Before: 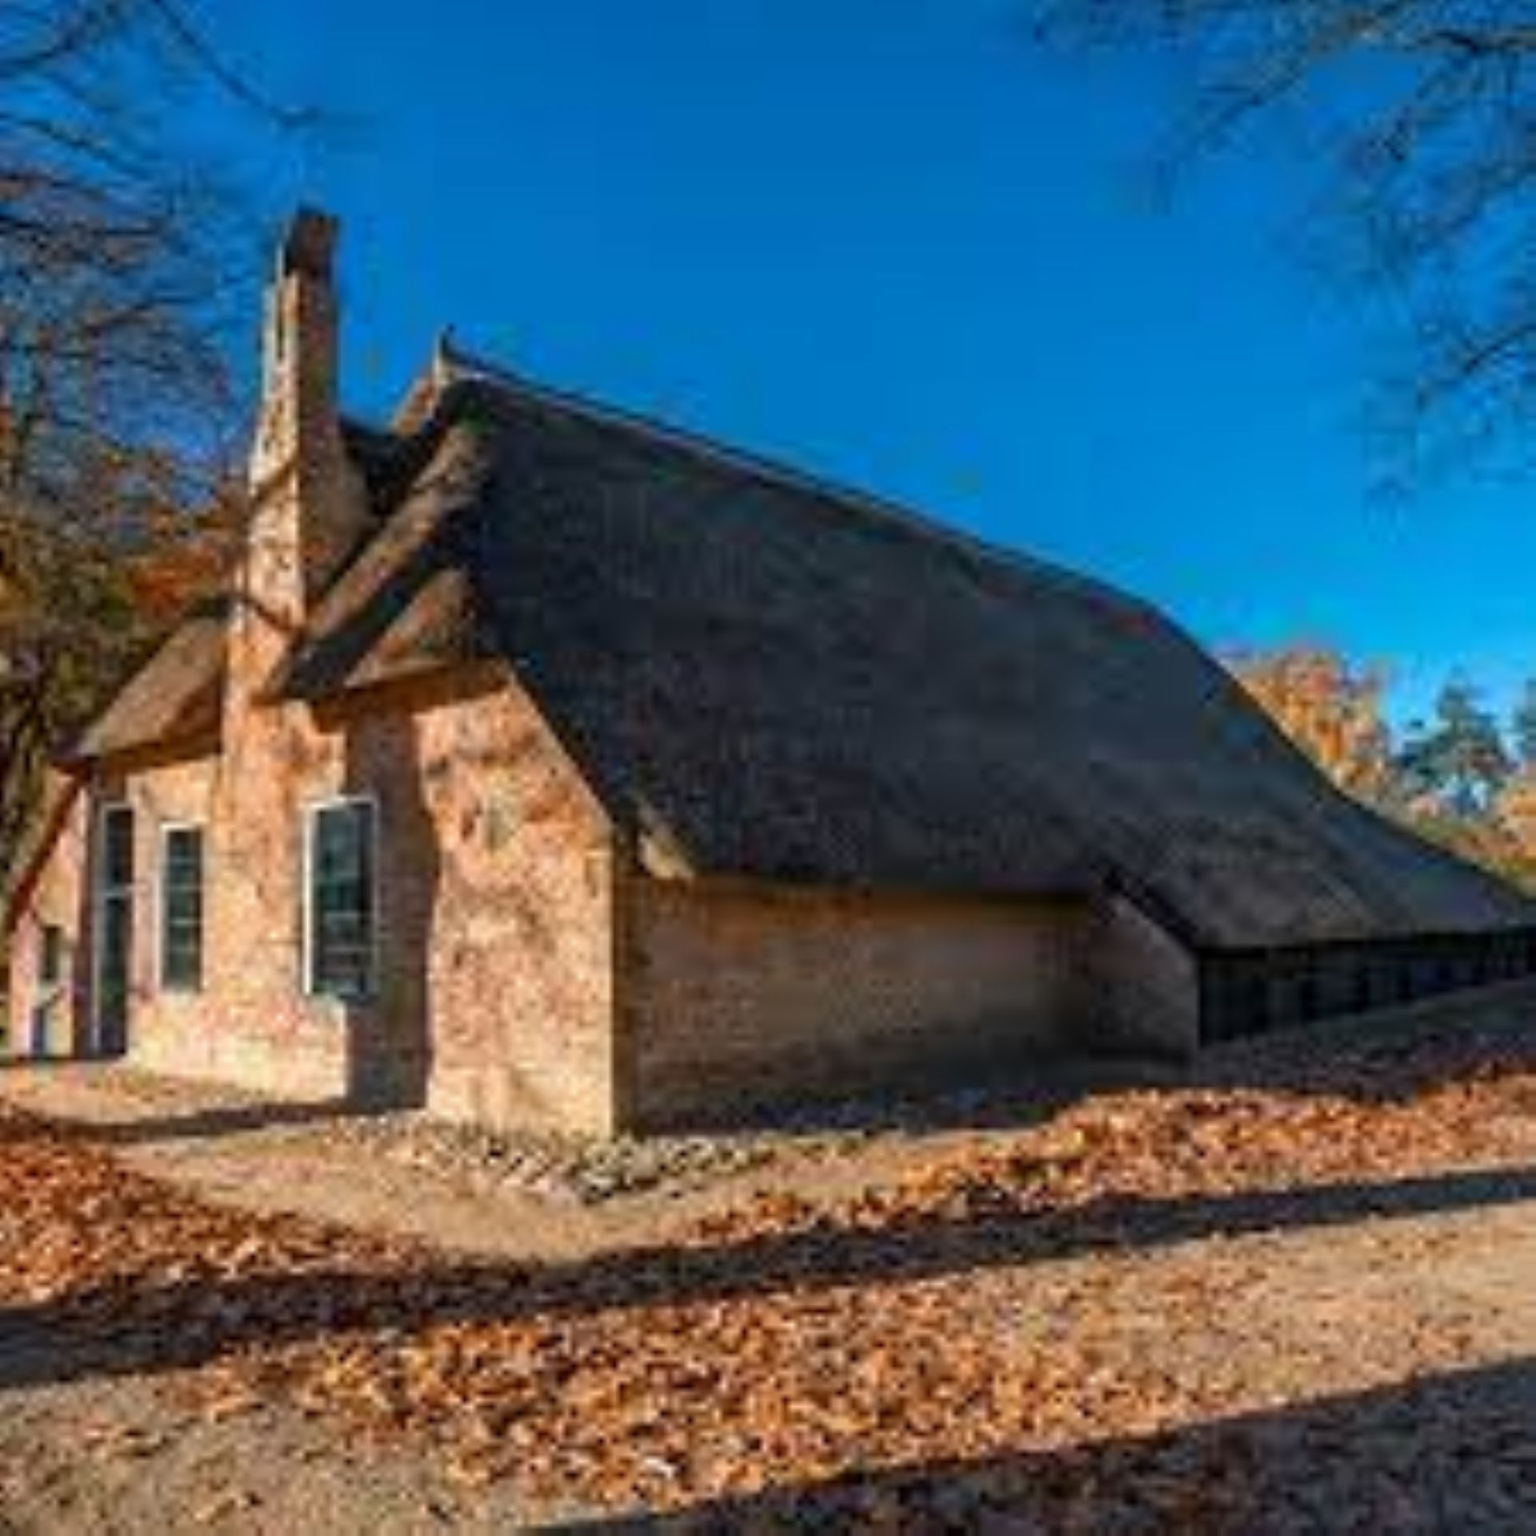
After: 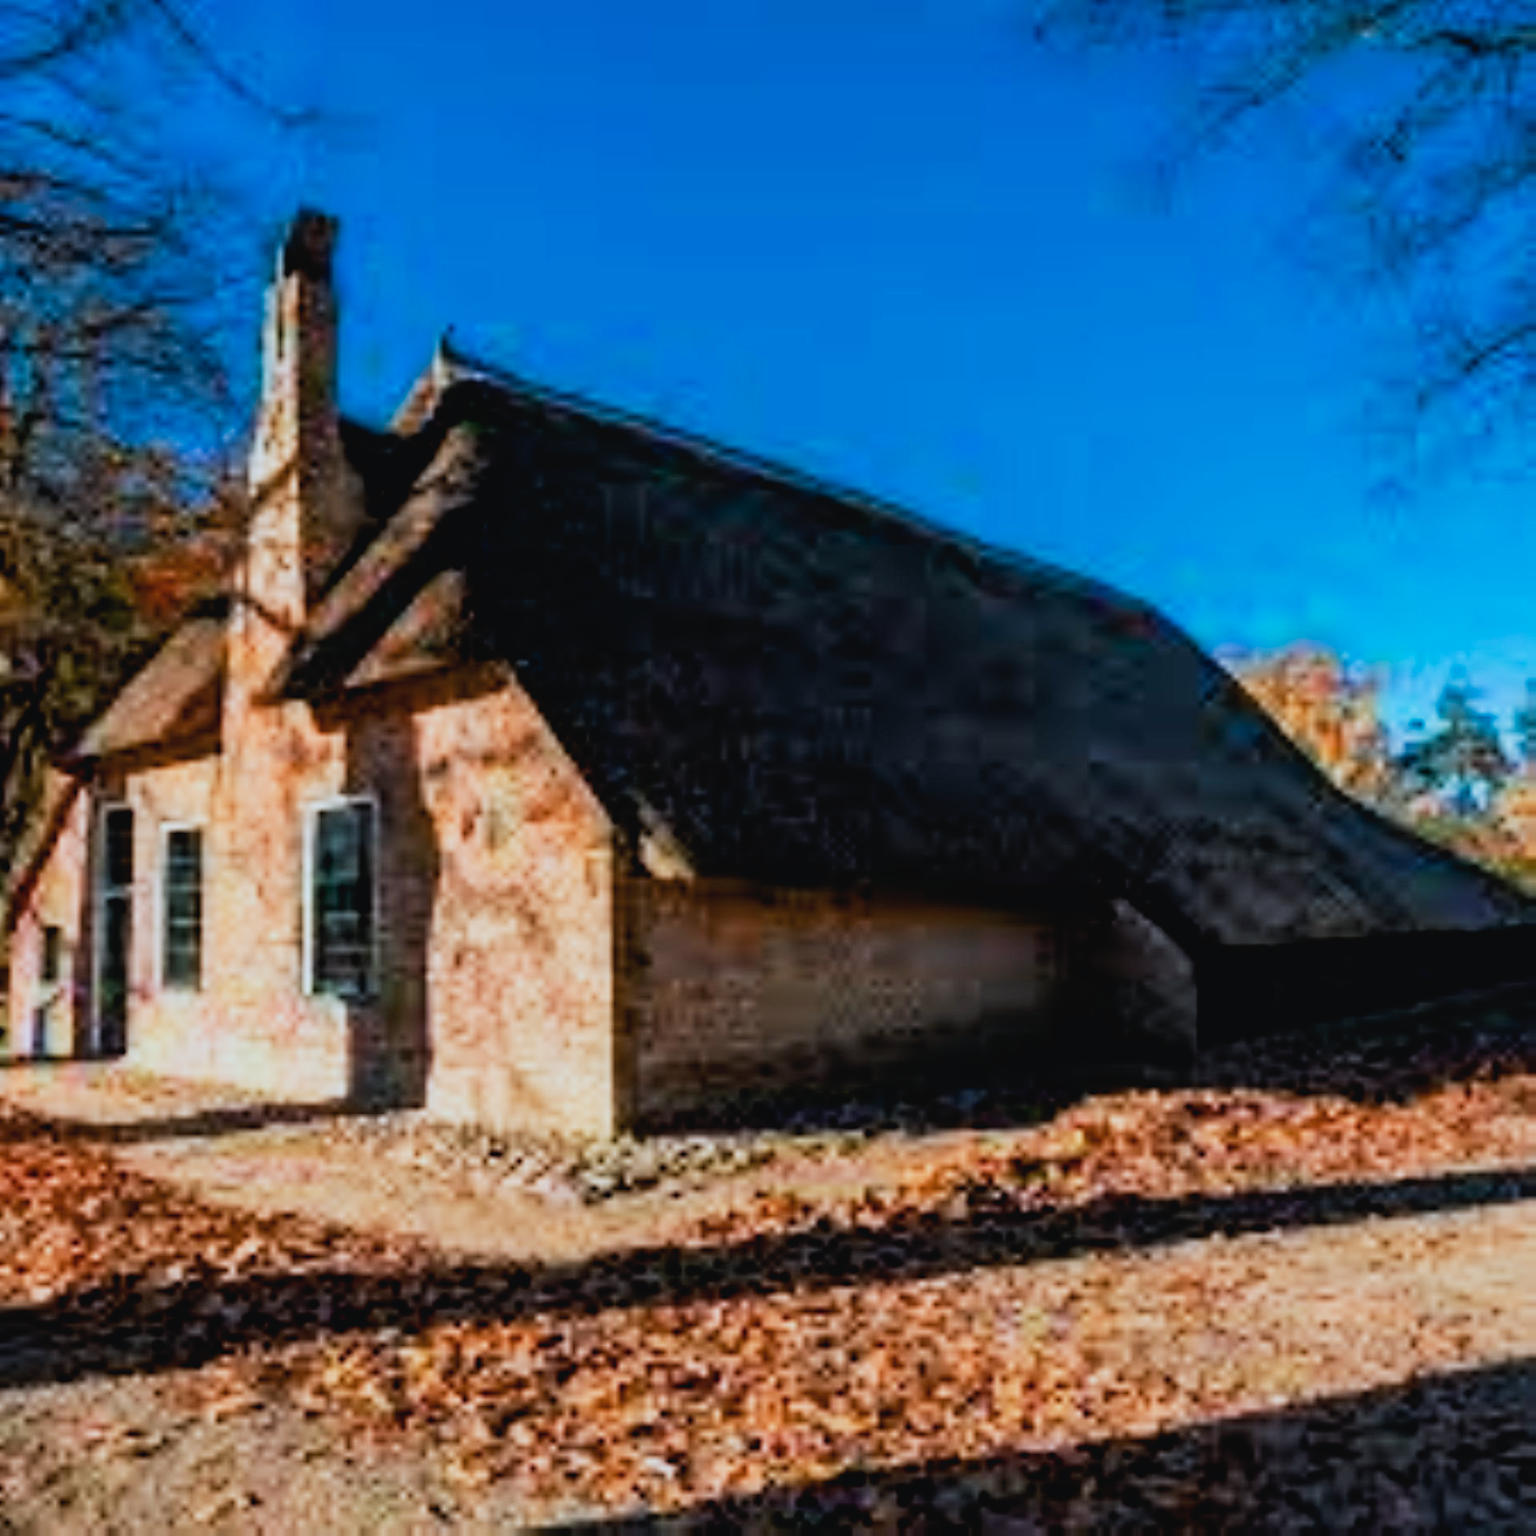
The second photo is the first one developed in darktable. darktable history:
tone curve: curves: ch0 [(0, 0.03) (0.037, 0.045) (0.123, 0.123) (0.19, 0.186) (0.277, 0.279) (0.474, 0.517) (0.584, 0.664) (0.678, 0.777) (0.875, 0.92) (1, 0.965)]; ch1 [(0, 0) (0.243, 0.245) (0.402, 0.41) (0.493, 0.487) (0.508, 0.503) (0.531, 0.532) (0.551, 0.556) (0.637, 0.671) (0.694, 0.732) (1, 1)]; ch2 [(0, 0) (0.249, 0.216) (0.356, 0.329) (0.424, 0.442) (0.476, 0.477) (0.498, 0.503) (0.517, 0.524) (0.532, 0.547) (0.562, 0.576) (0.614, 0.644) (0.706, 0.748) (0.808, 0.809) (0.991, 0.968)], preserve colors none
filmic rgb: black relative exposure -7.11 EV, white relative exposure 5.39 EV, hardness 3.02
exposure: black level correction 0.009, exposure 0.016 EV, compensate highlight preservation false
color correction: highlights a* -3.88, highlights b* -10.81
